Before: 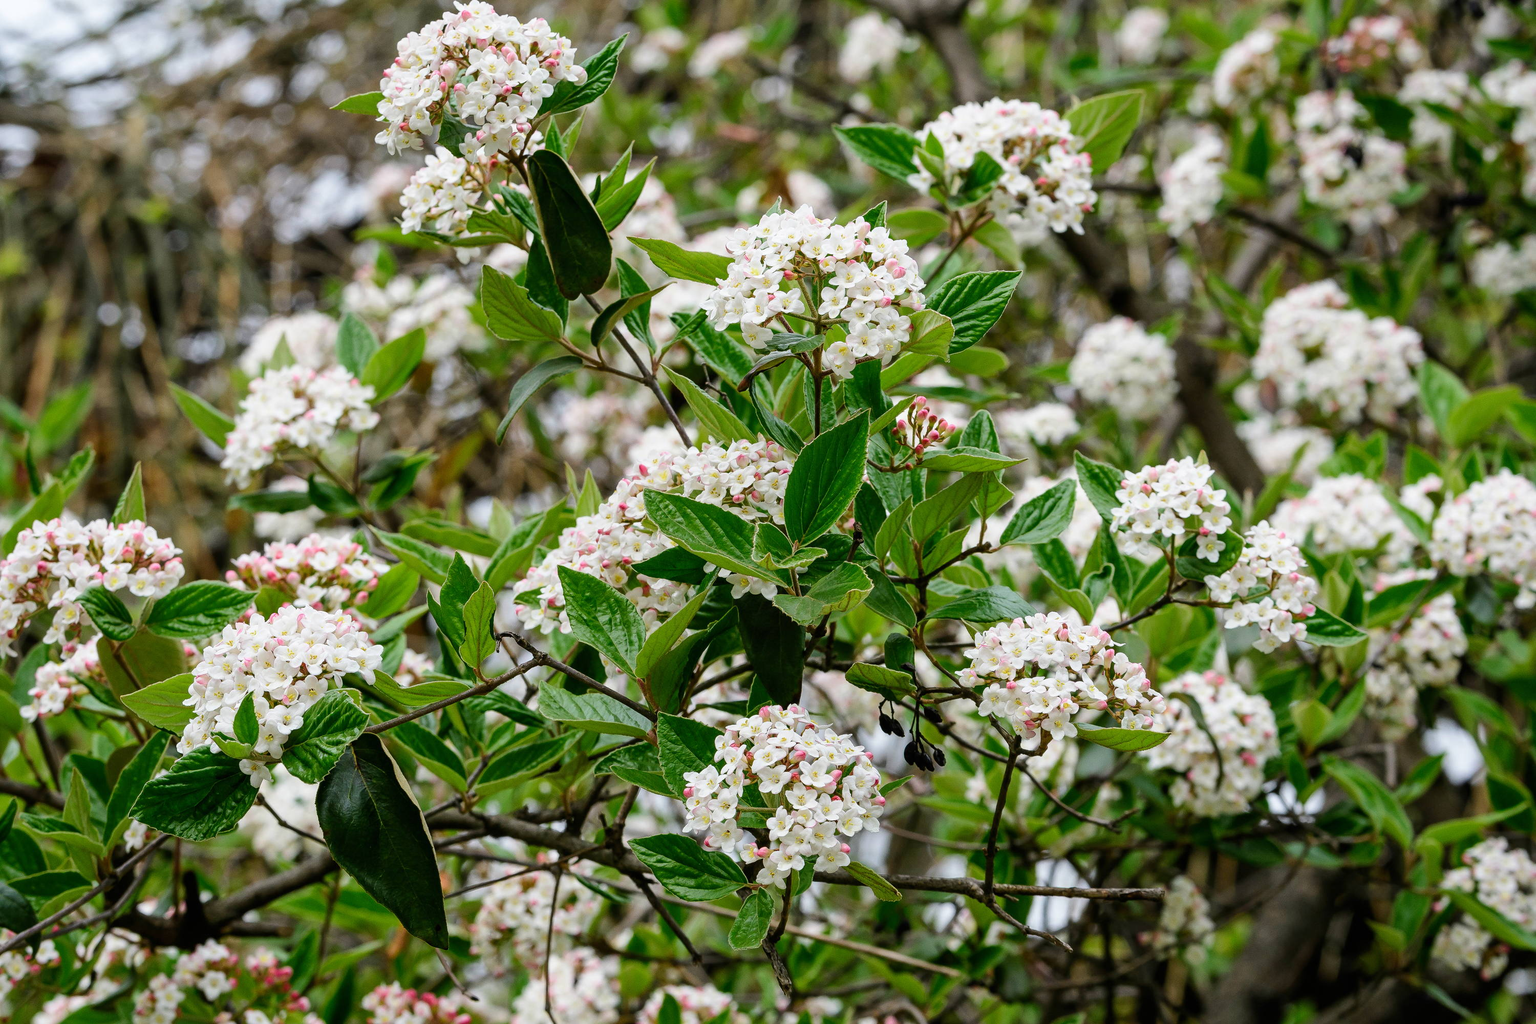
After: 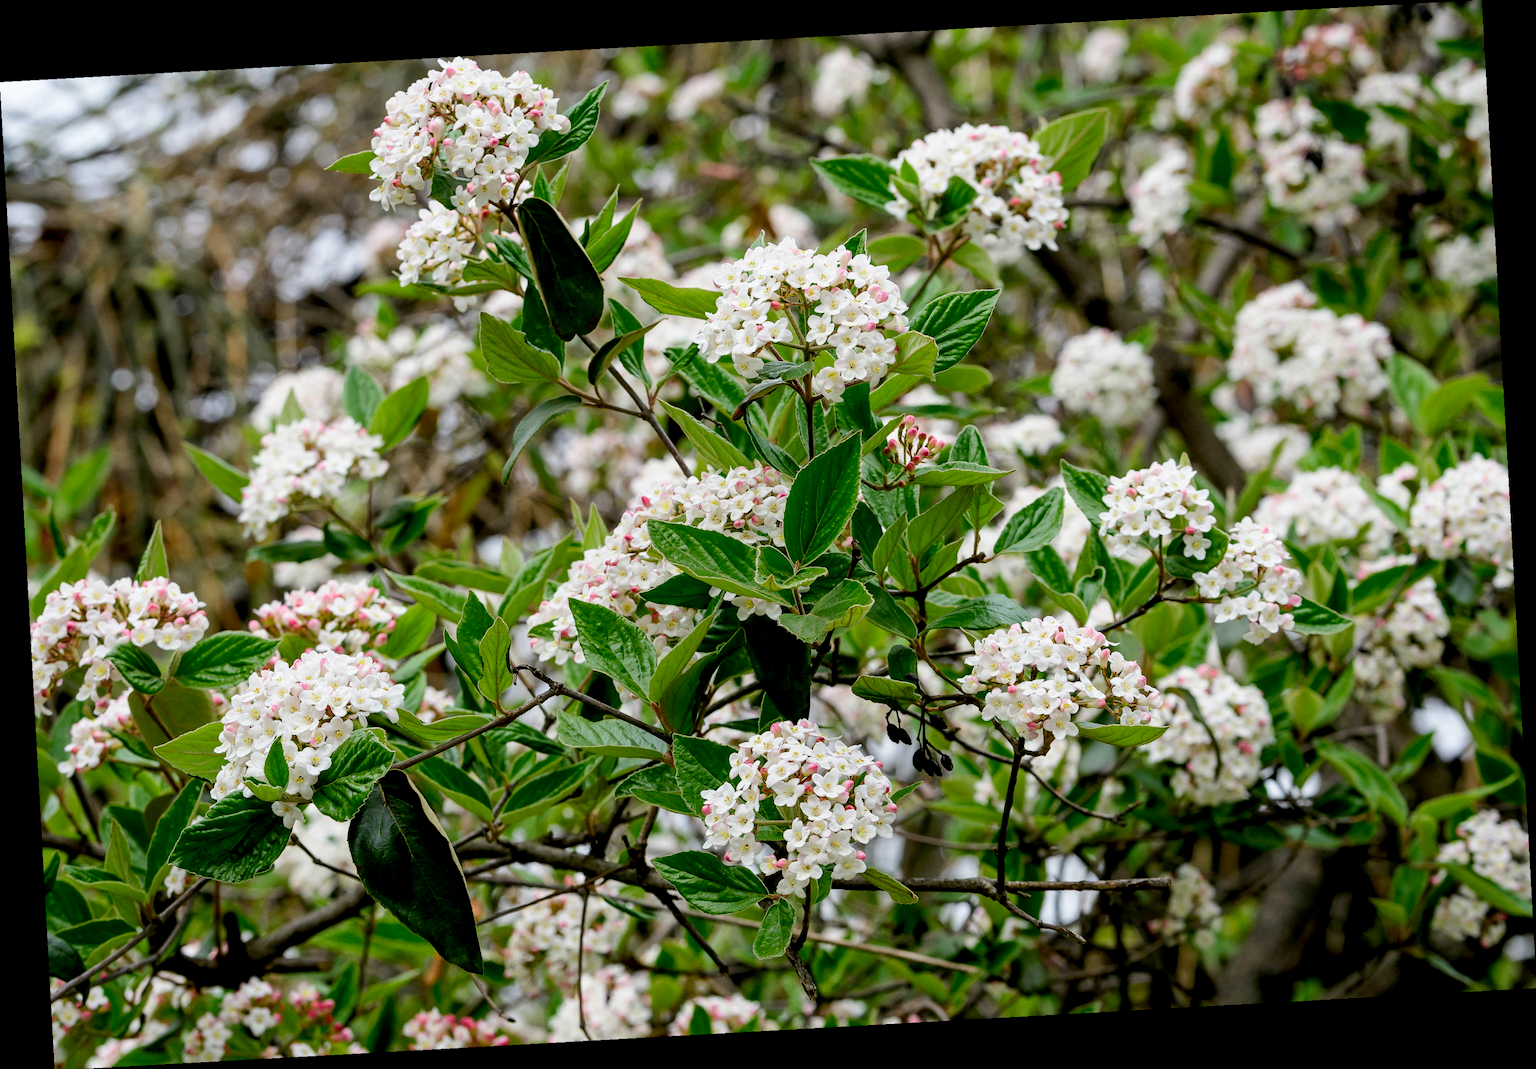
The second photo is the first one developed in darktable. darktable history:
exposure: black level correction 0.007, compensate highlight preservation false
rotate and perspective: rotation -3.18°, automatic cropping off
